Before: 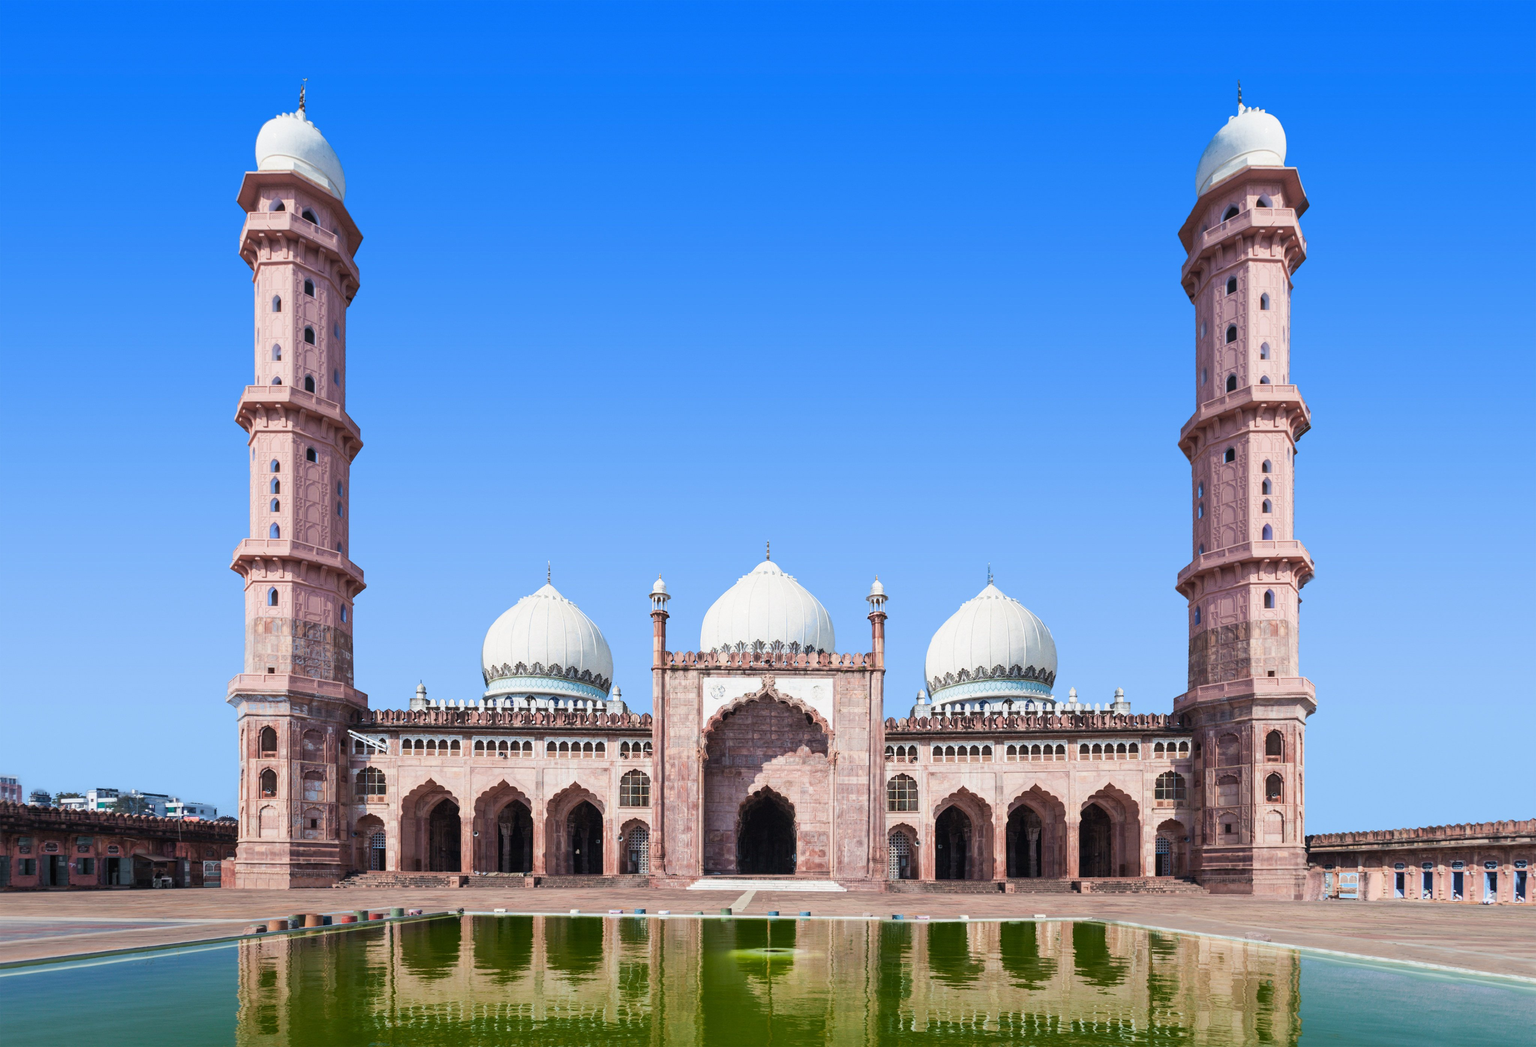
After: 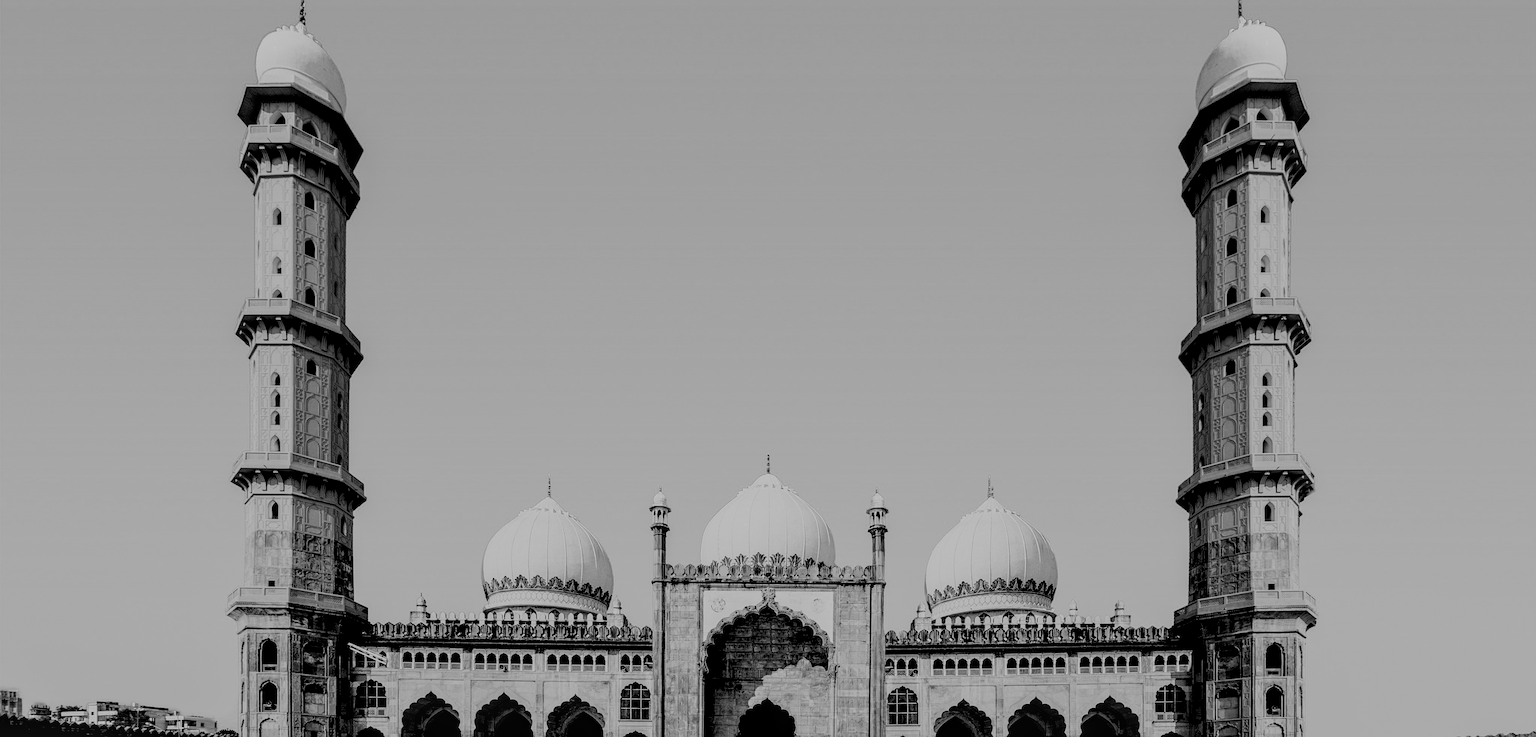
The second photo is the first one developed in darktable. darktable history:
shadows and highlights: radius 121.51, shadows 21.53, white point adjustment -9.71, highlights -12.82, soften with gaussian
sharpen: on, module defaults
crop and rotate: top 8.363%, bottom 21.248%
local contrast: on, module defaults
color calibration: output gray [0.253, 0.26, 0.487, 0], gray › normalize channels true, illuminant as shot in camera, x 0.37, y 0.382, temperature 4319.22 K, gamut compression 0.02
exposure: black level correction 0.056, compensate exposure bias true, compensate highlight preservation false
filmic rgb: black relative exposure -7.65 EV, white relative exposure 4.56 EV, hardness 3.61
